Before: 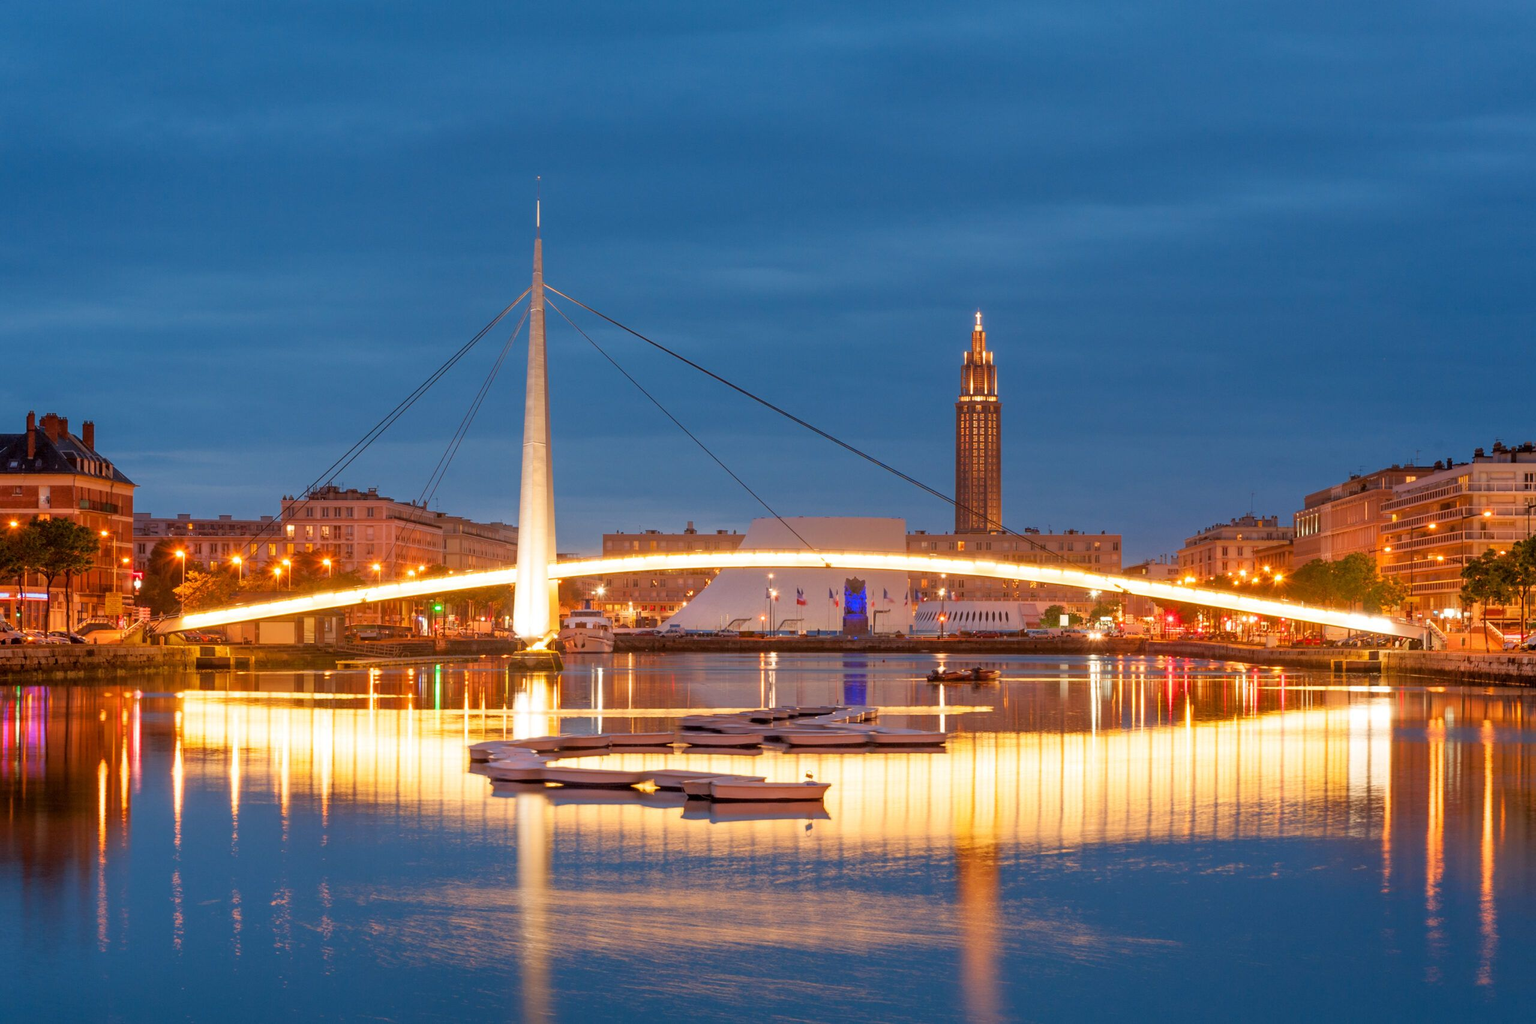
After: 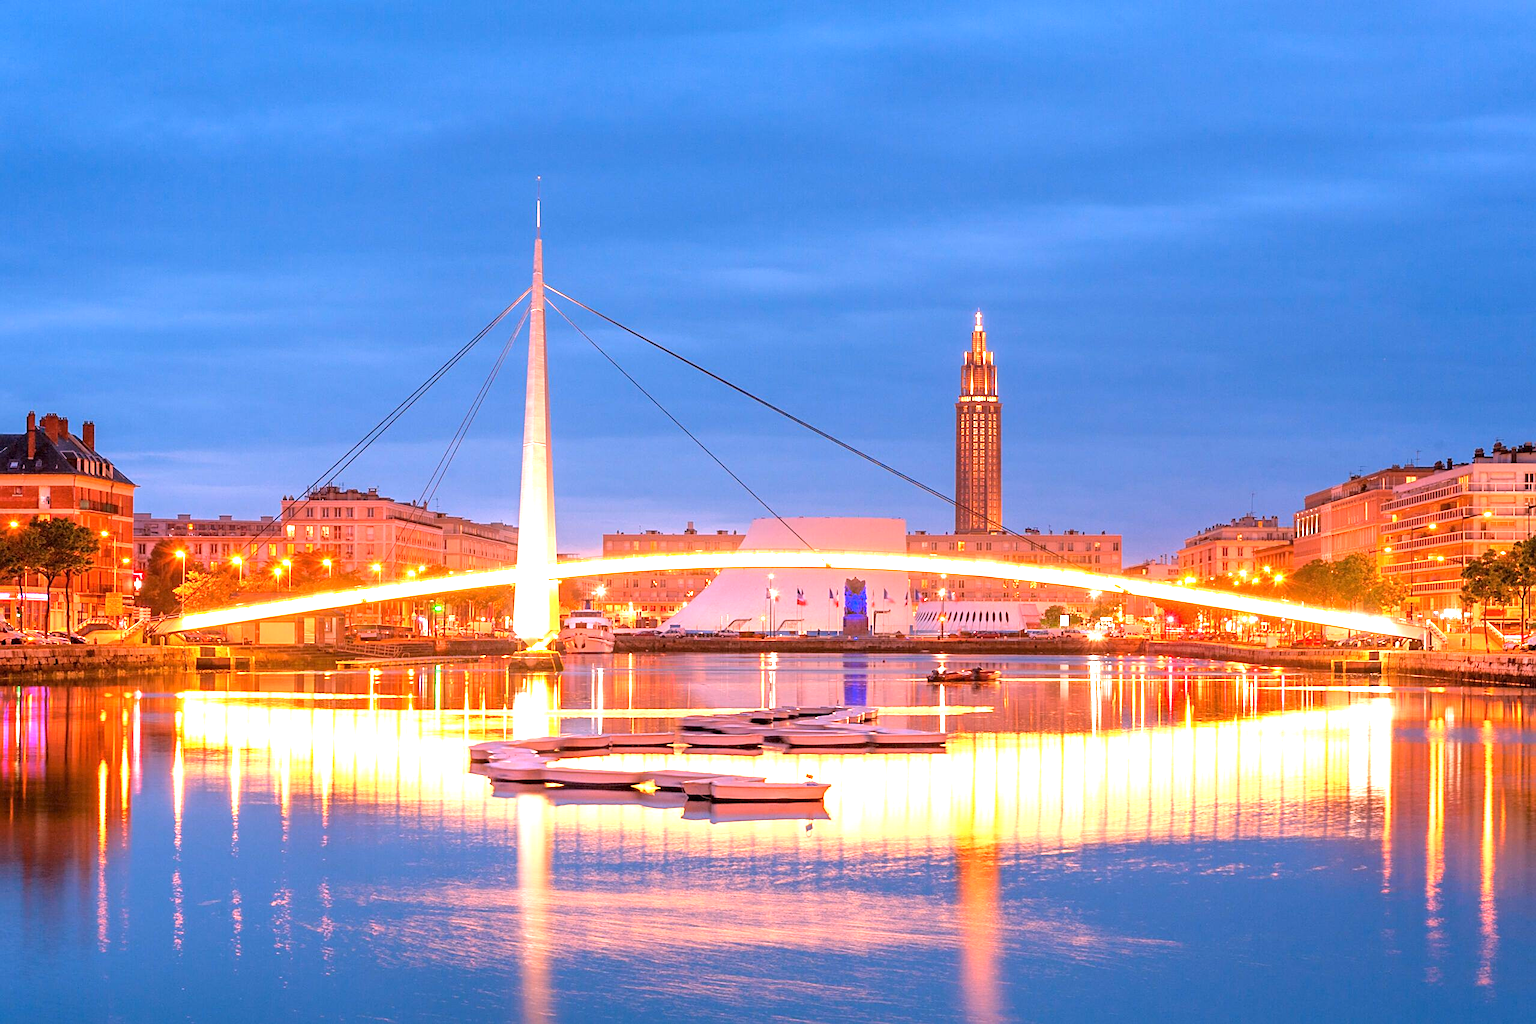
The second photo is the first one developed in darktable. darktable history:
exposure: exposure 1.089 EV, compensate highlight preservation false
sharpen: on, module defaults
white balance: red 1.188, blue 1.11
